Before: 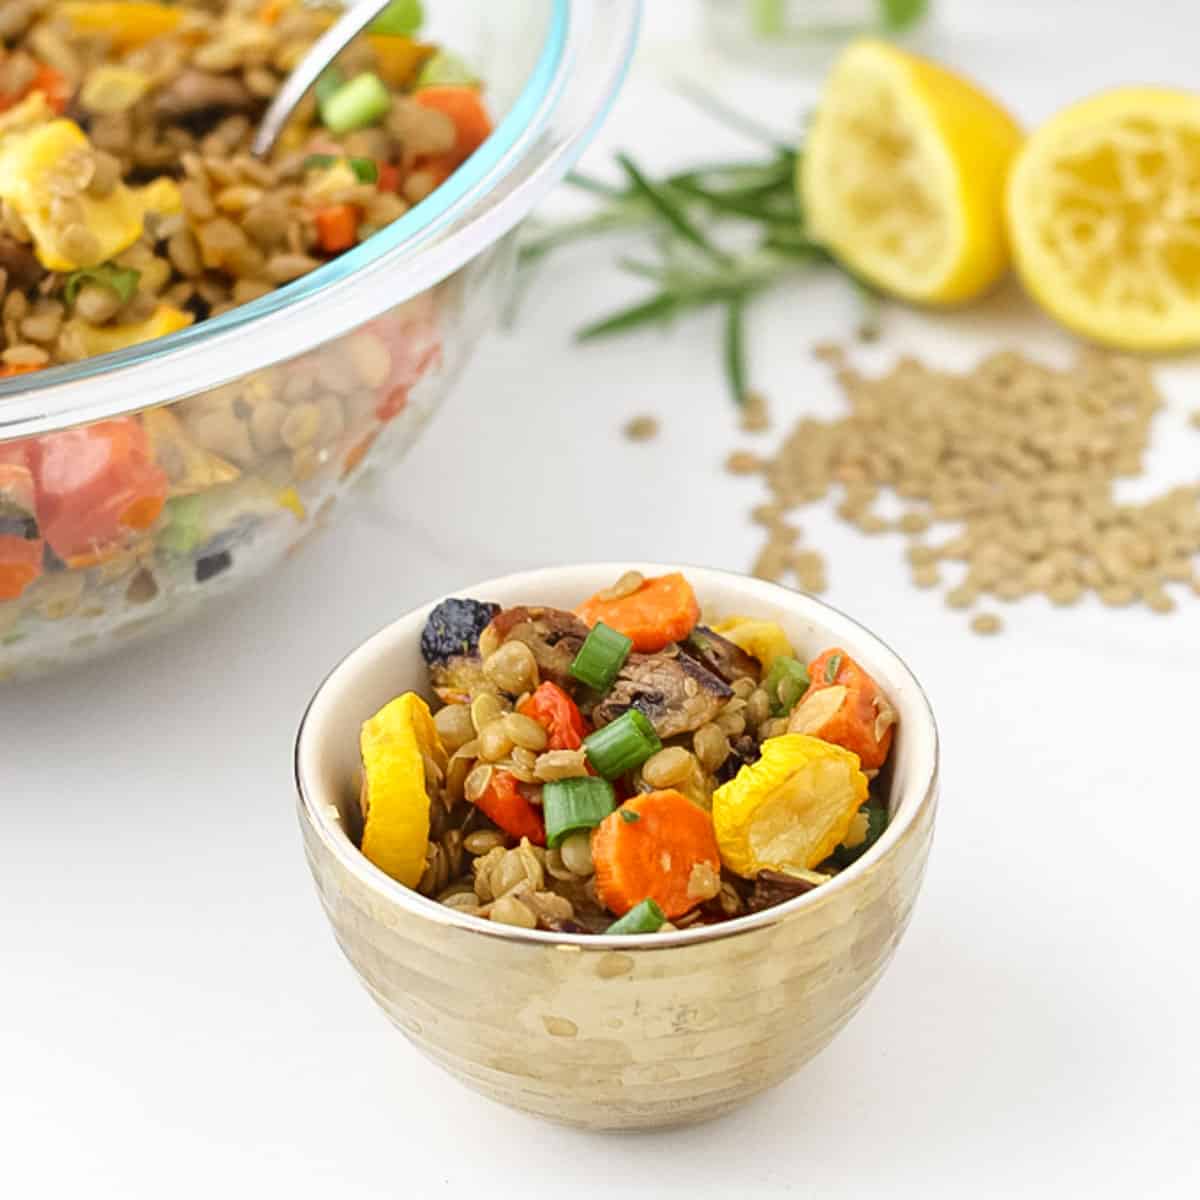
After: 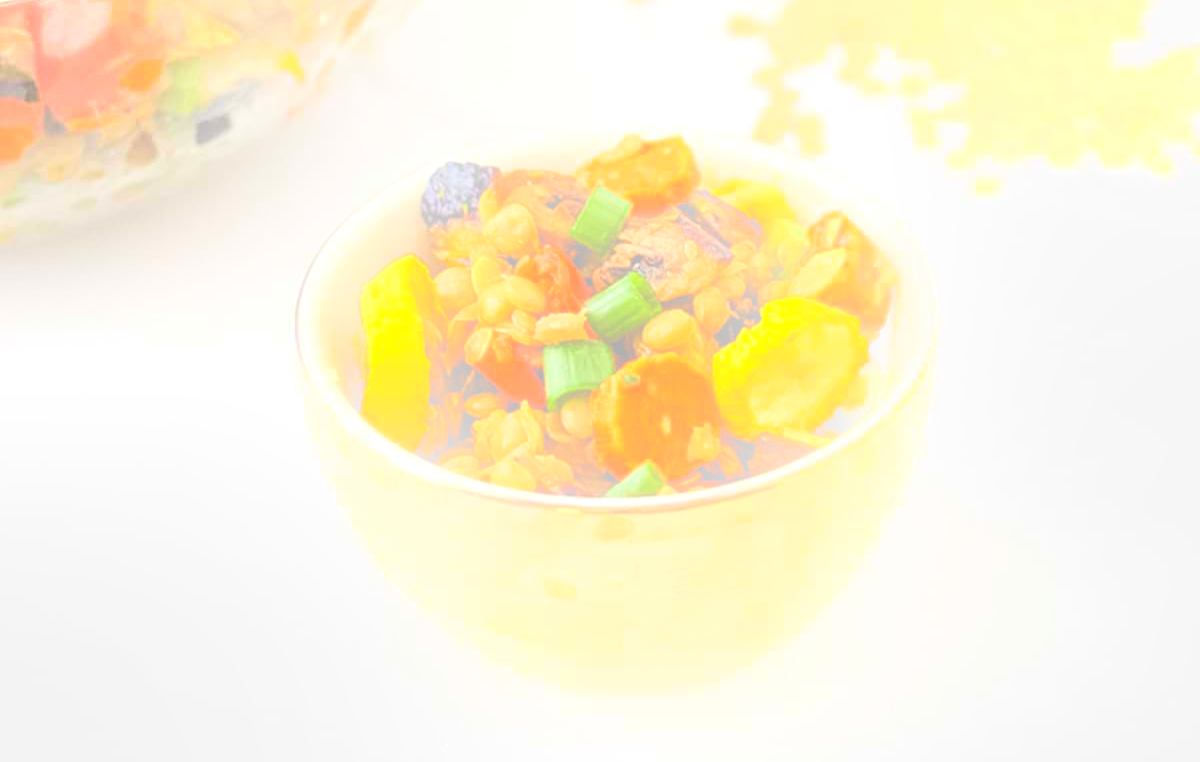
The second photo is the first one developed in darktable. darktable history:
levels: levels [0.073, 0.497, 0.972]
bloom: size 40%
tone equalizer: -8 EV -0.417 EV, -7 EV -0.389 EV, -6 EV -0.333 EV, -5 EV -0.222 EV, -3 EV 0.222 EV, -2 EV 0.333 EV, -1 EV 0.389 EV, +0 EV 0.417 EV, edges refinement/feathering 500, mask exposure compensation -1.57 EV, preserve details no
local contrast: highlights 100%, shadows 100%, detail 120%, midtone range 0.2
crop and rotate: top 36.435%
